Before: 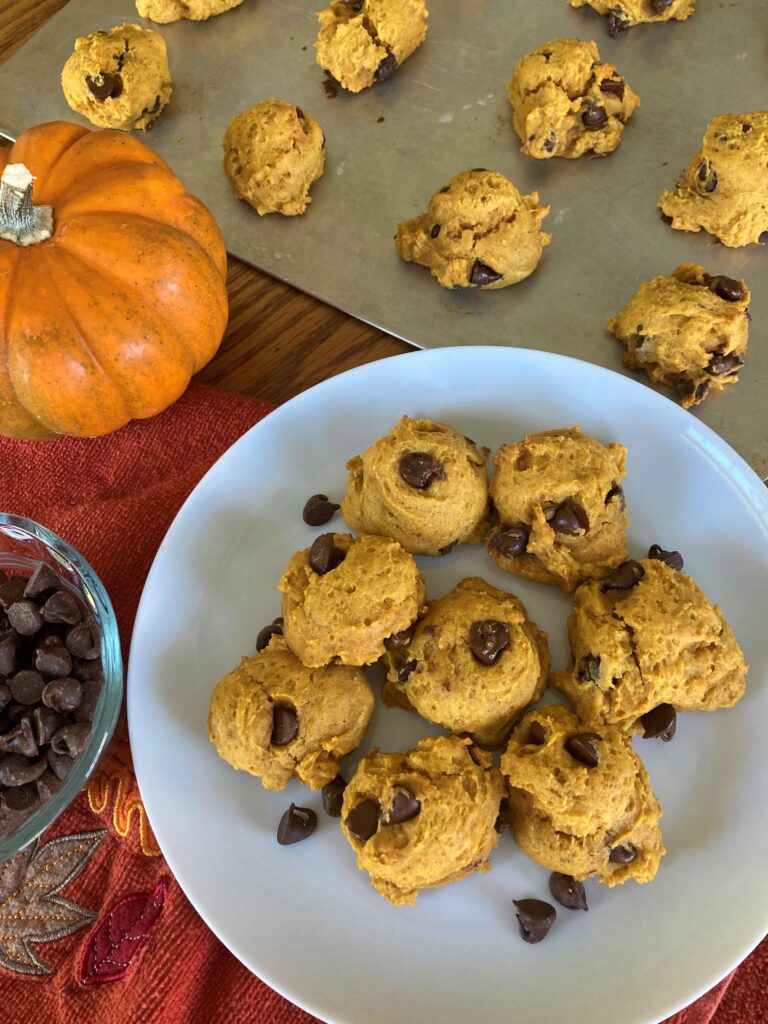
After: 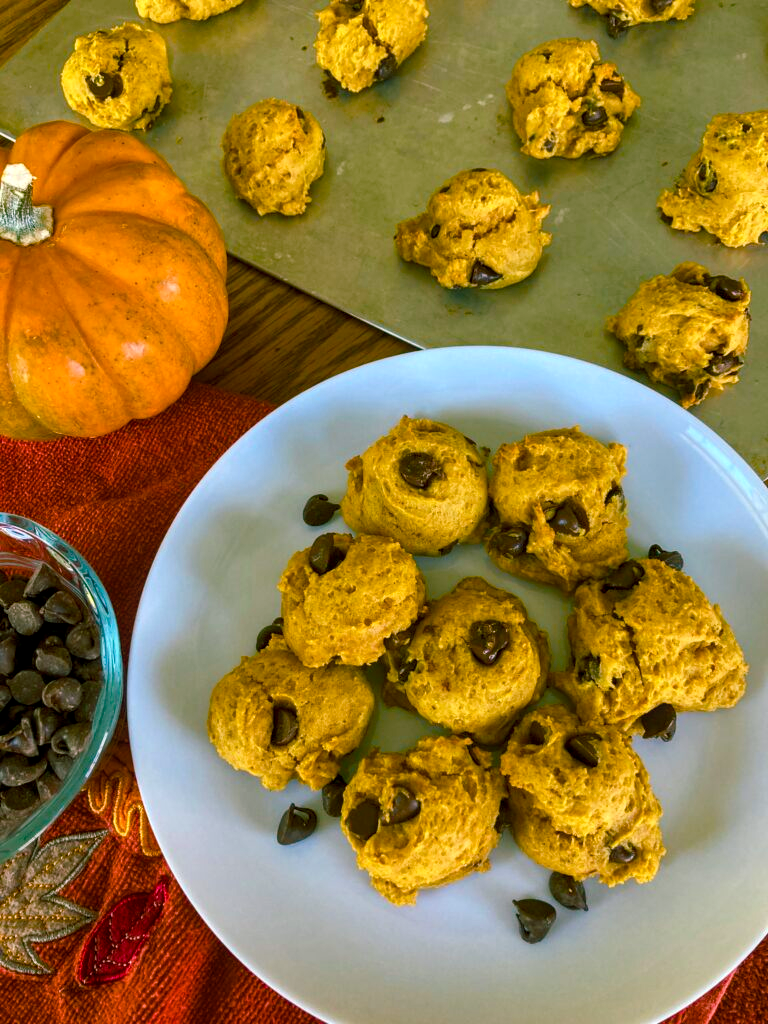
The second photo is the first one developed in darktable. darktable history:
color balance rgb: shadows lift › chroma 11.692%, shadows lift › hue 134.09°, linear chroma grading › shadows -8.561%, linear chroma grading › global chroma 9.871%, perceptual saturation grading › global saturation 23.853%, perceptual saturation grading › highlights -24.353%, perceptual saturation grading › mid-tones 23.846%, perceptual saturation grading › shadows 40.212%, global vibrance 25.171%
local contrast: on, module defaults
